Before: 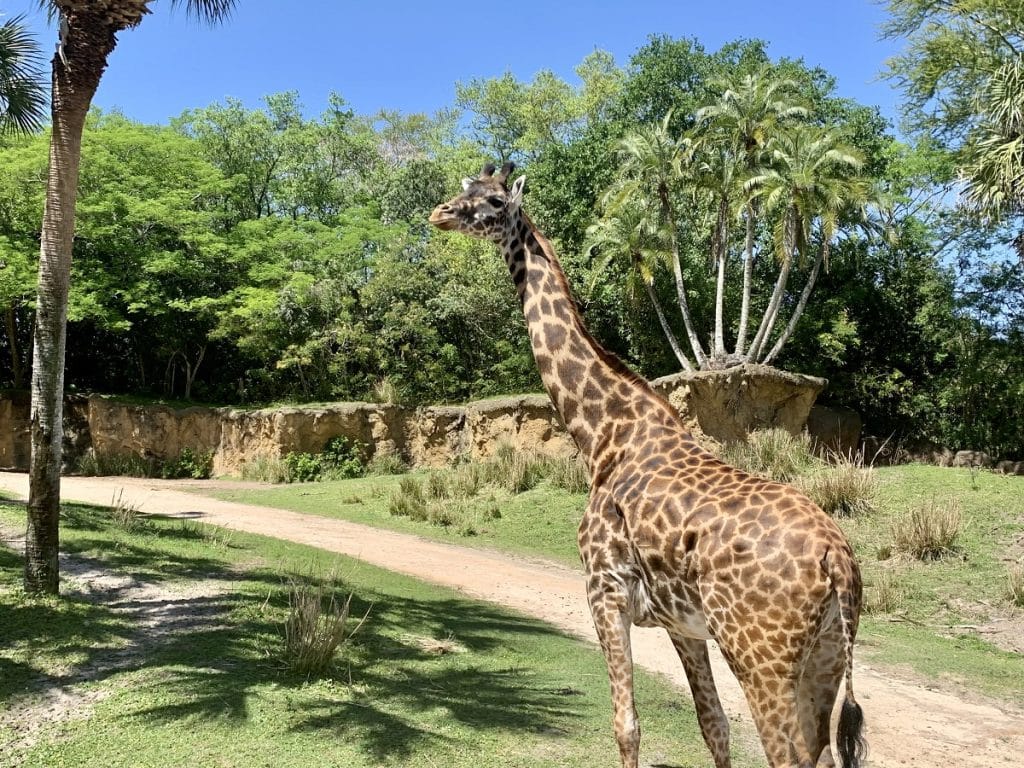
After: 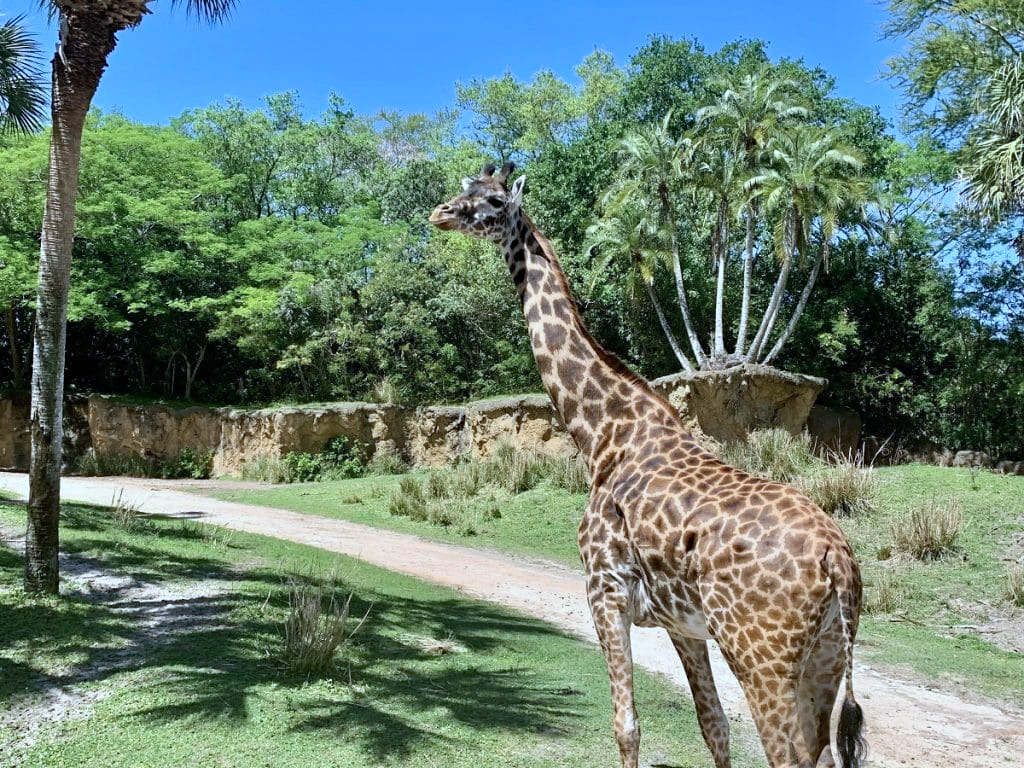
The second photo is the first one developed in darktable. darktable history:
haze removal: compatibility mode true, adaptive false
color calibration: x 0.38, y 0.39, temperature 4086.04 K
